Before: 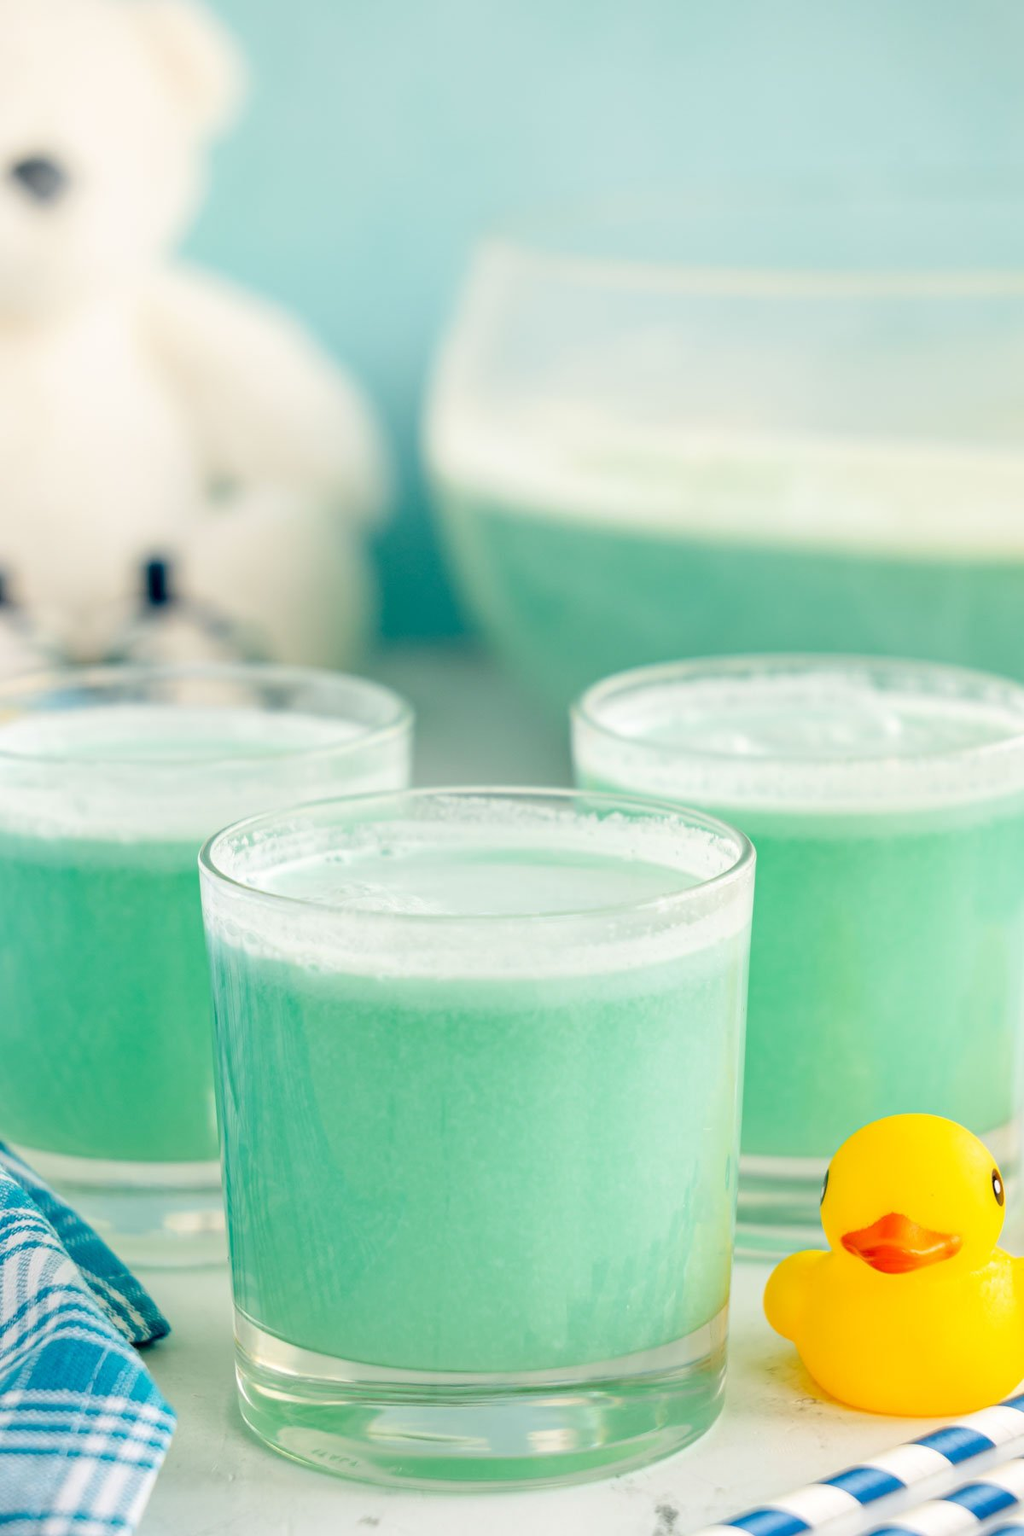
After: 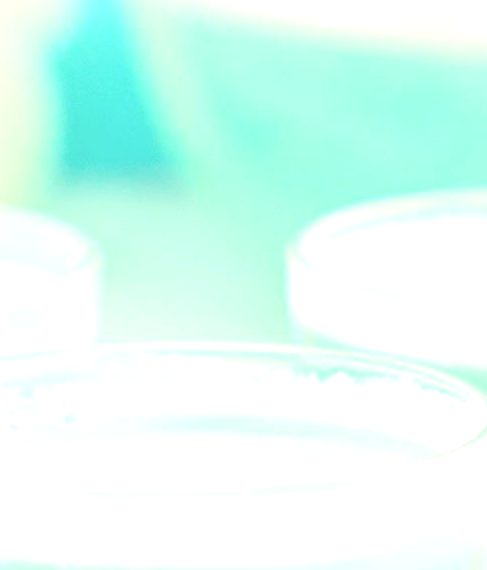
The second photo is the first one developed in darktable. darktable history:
local contrast: mode bilateral grid, contrast 20, coarseness 49, detail 120%, midtone range 0.2
crop: left 31.875%, top 32.266%, right 27.467%, bottom 36.052%
base curve: curves: ch0 [(0, 0) (0.028, 0.03) (0.121, 0.232) (0.46, 0.748) (0.859, 0.968) (1, 1)]
exposure: black level correction -0.024, exposure 1.393 EV, compensate highlight preservation false
tone equalizer: -7 EV 0.158 EV, -6 EV 0.581 EV, -5 EV 1.18 EV, -4 EV 1.32 EV, -3 EV 1.17 EV, -2 EV 0.6 EV, -1 EV 0.166 EV
